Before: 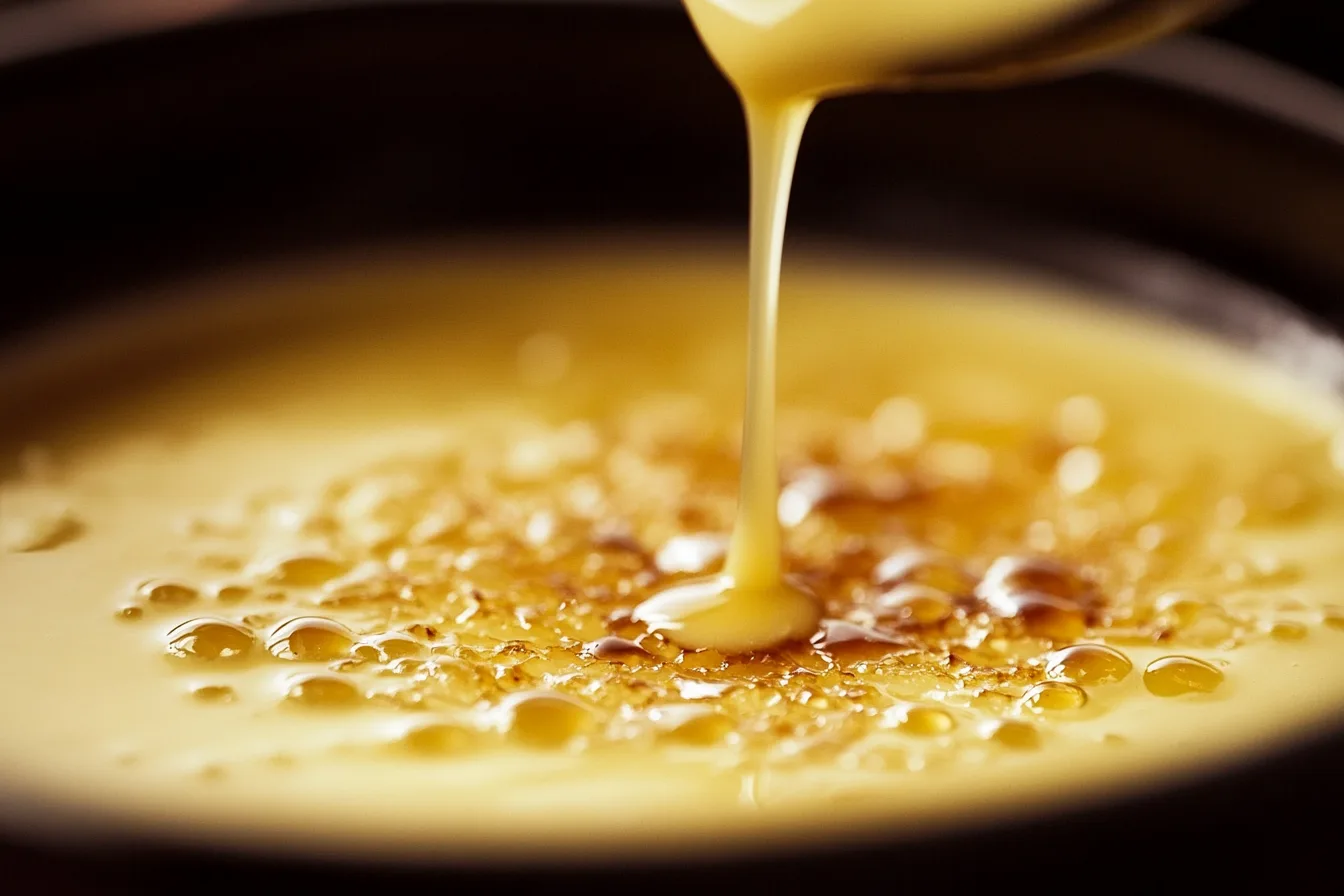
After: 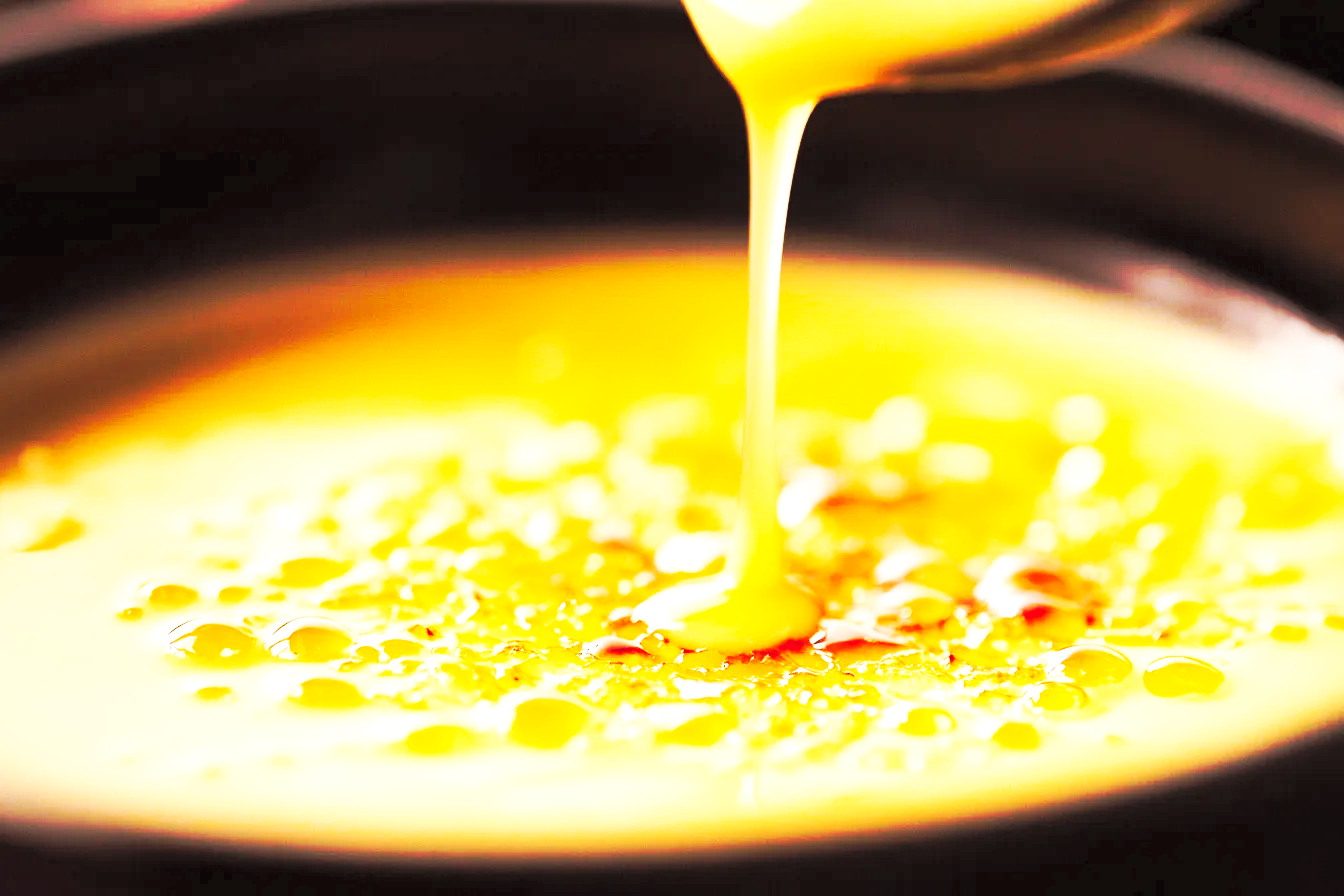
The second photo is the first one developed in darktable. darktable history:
exposure: exposure 0.564 EV, compensate highlight preservation false
tone curve: curves: ch0 [(0, 0) (0.003, 0.003) (0.011, 0.008) (0.025, 0.018) (0.044, 0.04) (0.069, 0.062) (0.1, 0.09) (0.136, 0.121) (0.177, 0.158) (0.224, 0.197) (0.277, 0.255) (0.335, 0.314) (0.399, 0.391) (0.468, 0.496) (0.543, 0.683) (0.623, 0.801) (0.709, 0.883) (0.801, 0.94) (0.898, 0.984) (1, 1)], preserve colors none
white balance: red 1, blue 1
contrast brightness saturation: contrast 0.1, brightness 0.3, saturation 0.14
